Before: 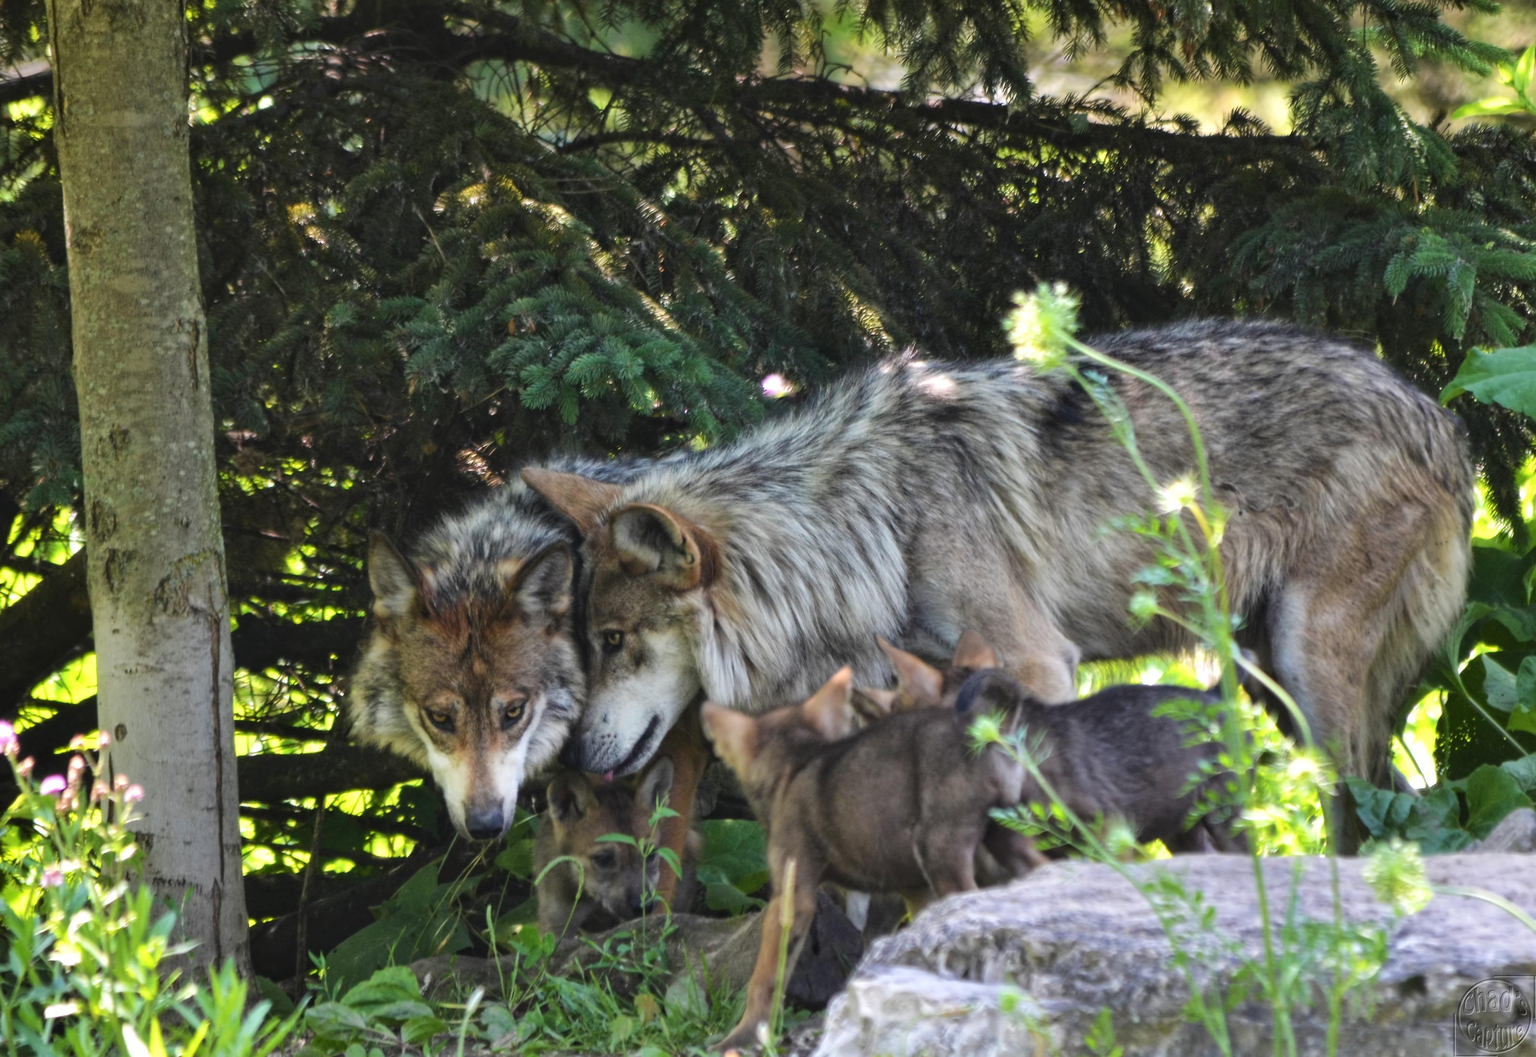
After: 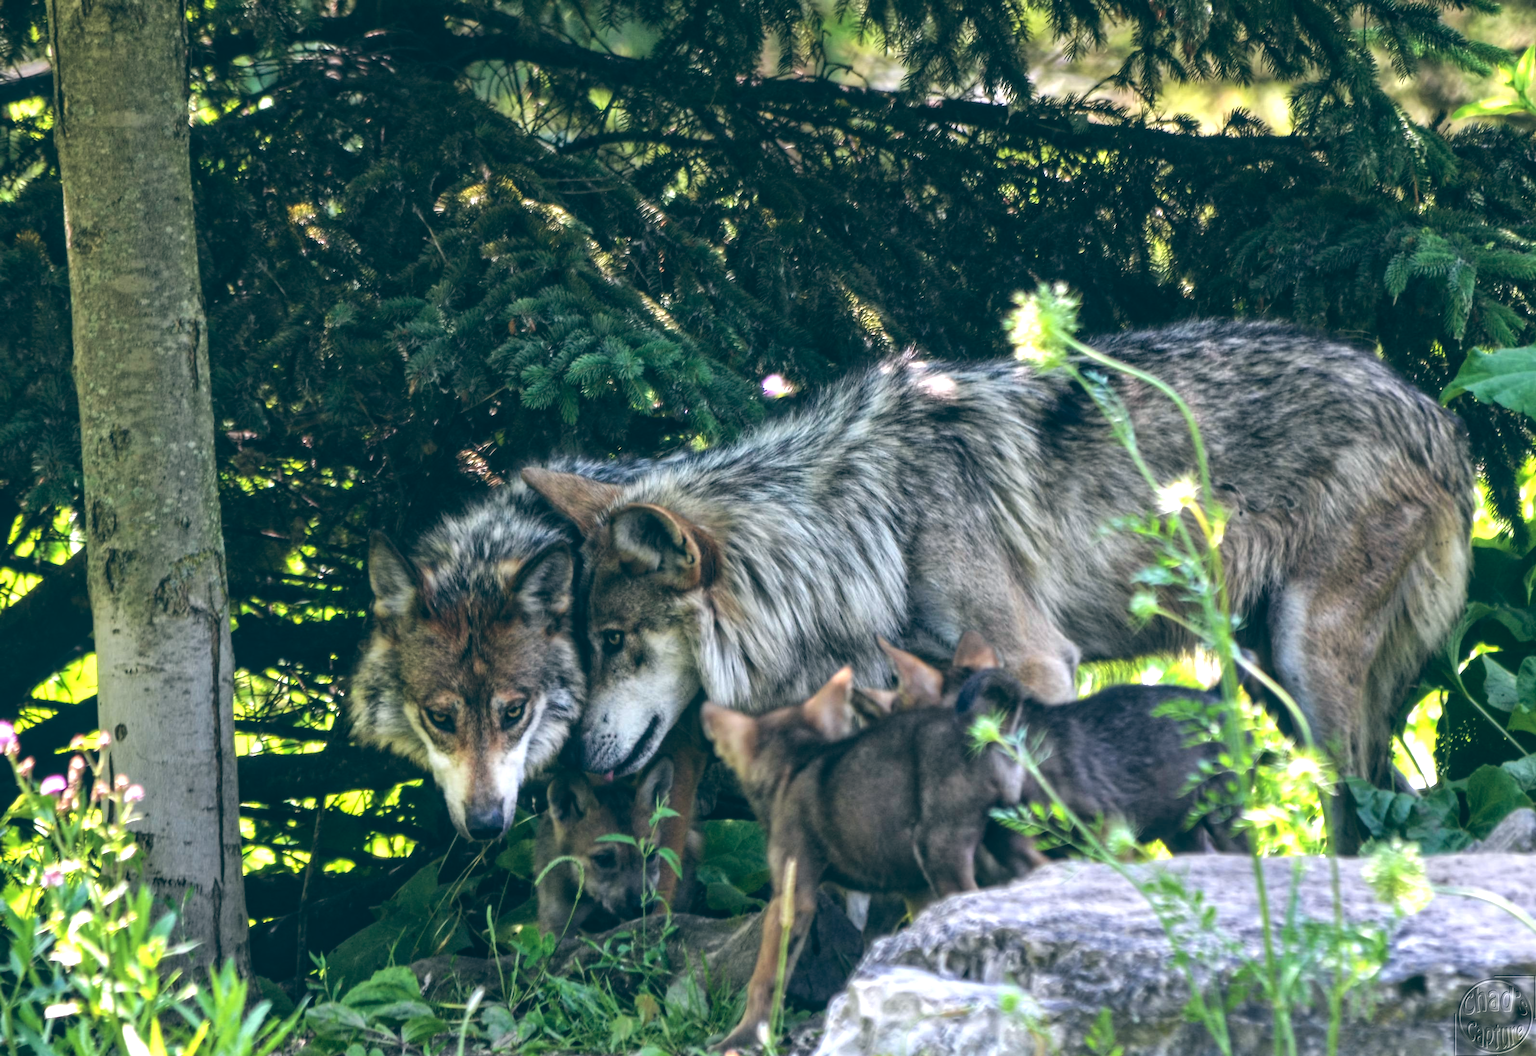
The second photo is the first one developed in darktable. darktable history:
color balance: lift [1.016, 0.983, 1, 1.017], gamma [0.958, 1, 1, 1], gain [0.981, 1.007, 0.993, 1.002], input saturation 118.26%, contrast 13.43%, contrast fulcrum 21.62%, output saturation 82.76%
local contrast: detail 130%
